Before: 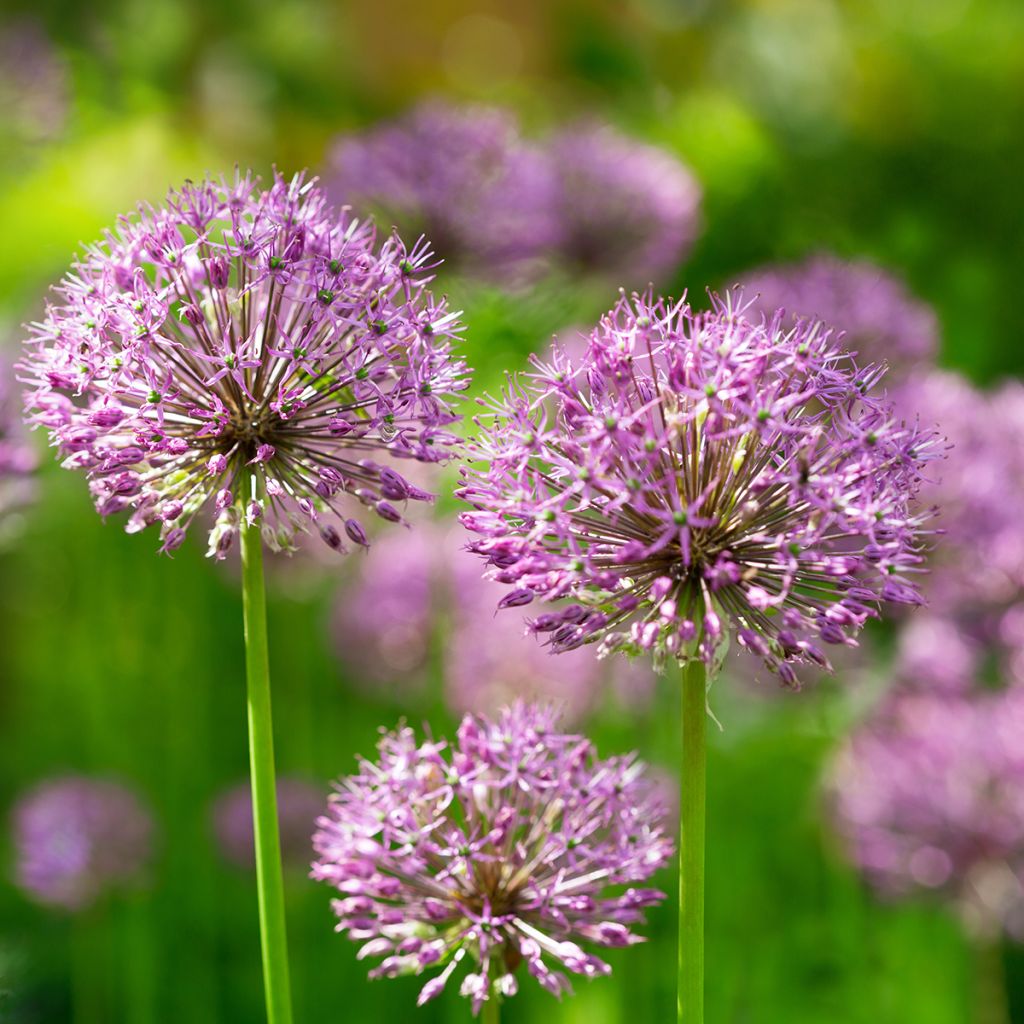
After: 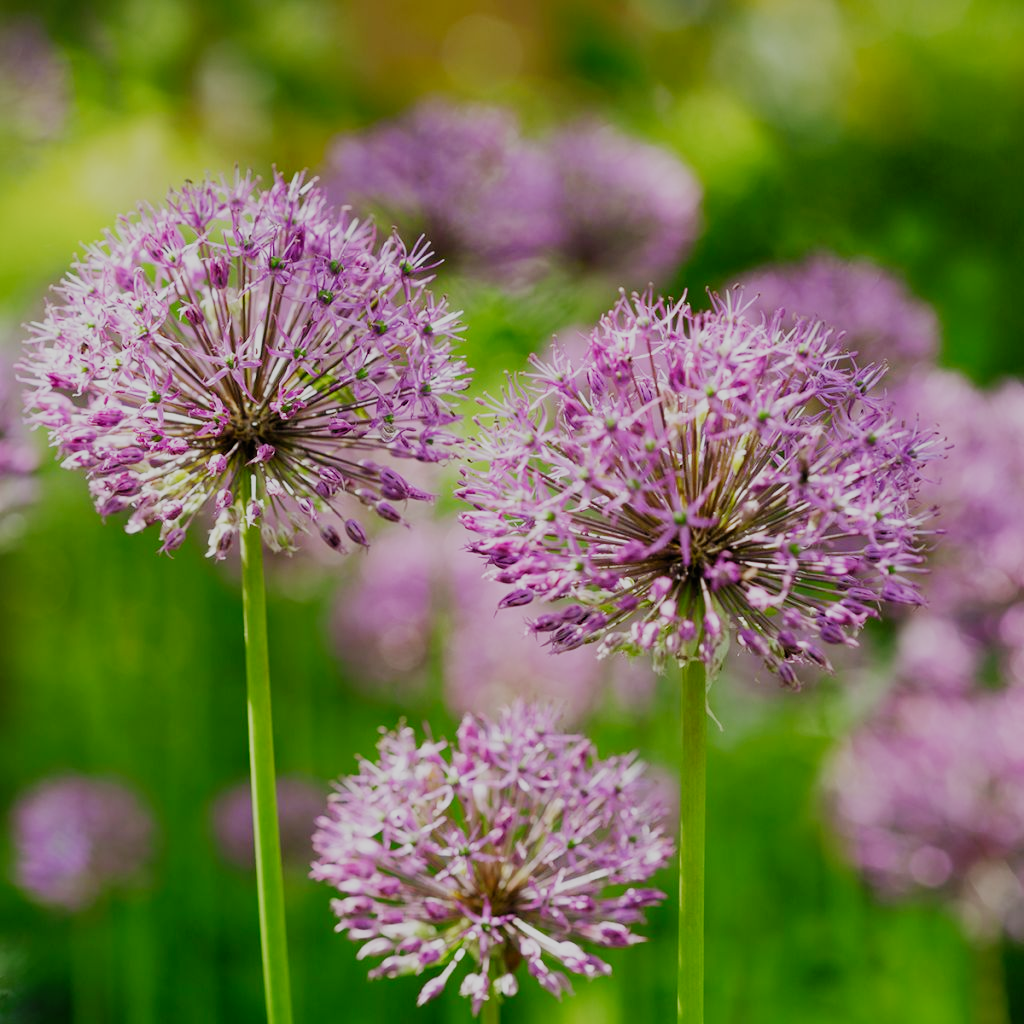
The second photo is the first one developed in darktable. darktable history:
tone equalizer: edges refinement/feathering 500, mask exposure compensation -1.57 EV, preserve details no
filmic rgb: black relative exposure -7.65 EV, white relative exposure 4.56 EV, hardness 3.61, preserve chrominance no, color science v5 (2021), contrast in shadows safe, contrast in highlights safe
